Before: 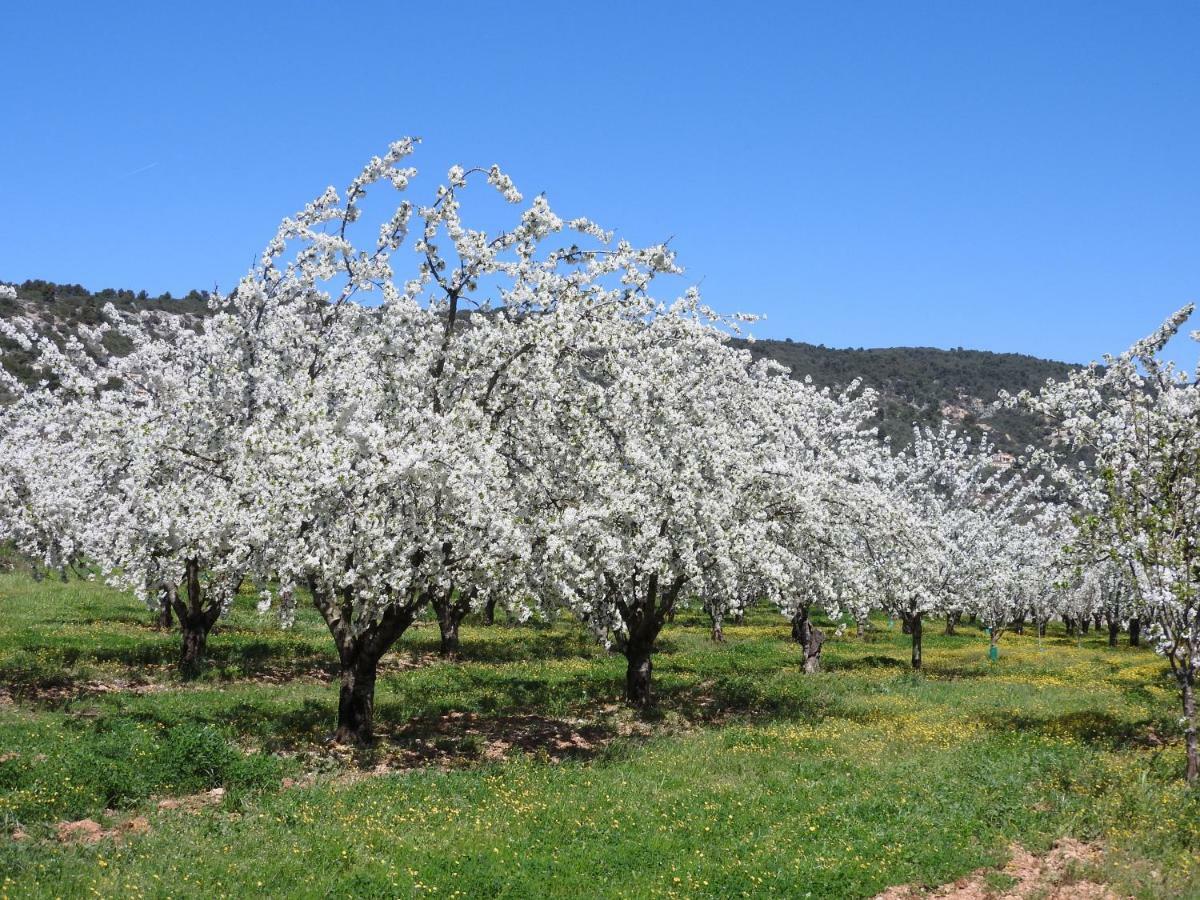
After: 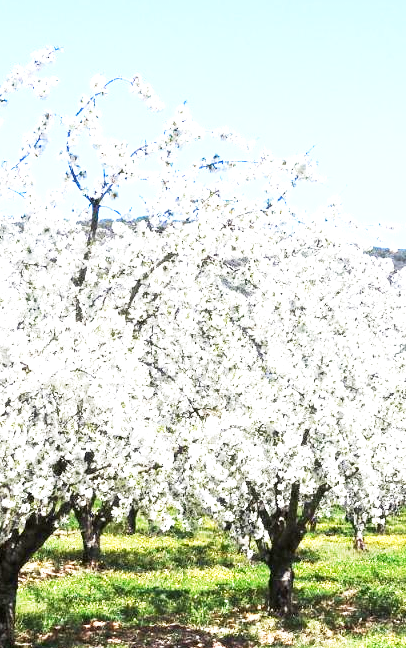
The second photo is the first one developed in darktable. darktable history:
exposure: black level correction 0, exposure 1.464 EV, compensate highlight preservation false
base curve: curves: ch0 [(0, 0) (0.005, 0.002) (0.193, 0.295) (0.399, 0.664) (0.75, 0.928) (1, 1)], preserve colors none
crop and rotate: left 29.888%, top 10.192%, right 36.278%, bottom 17.765%
